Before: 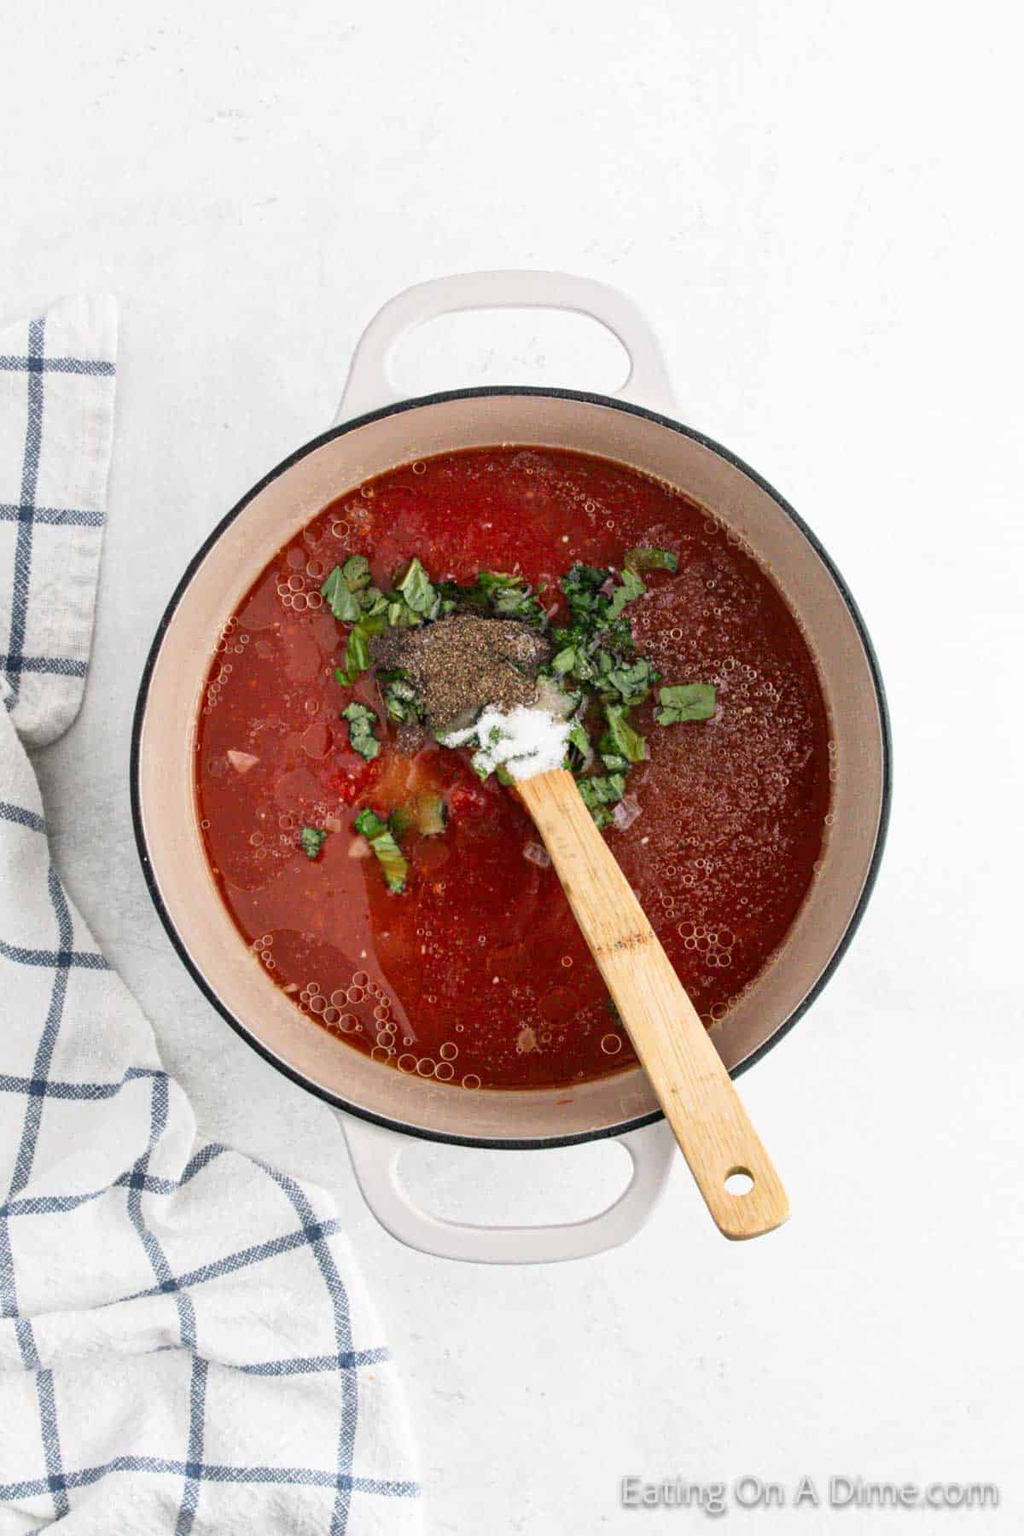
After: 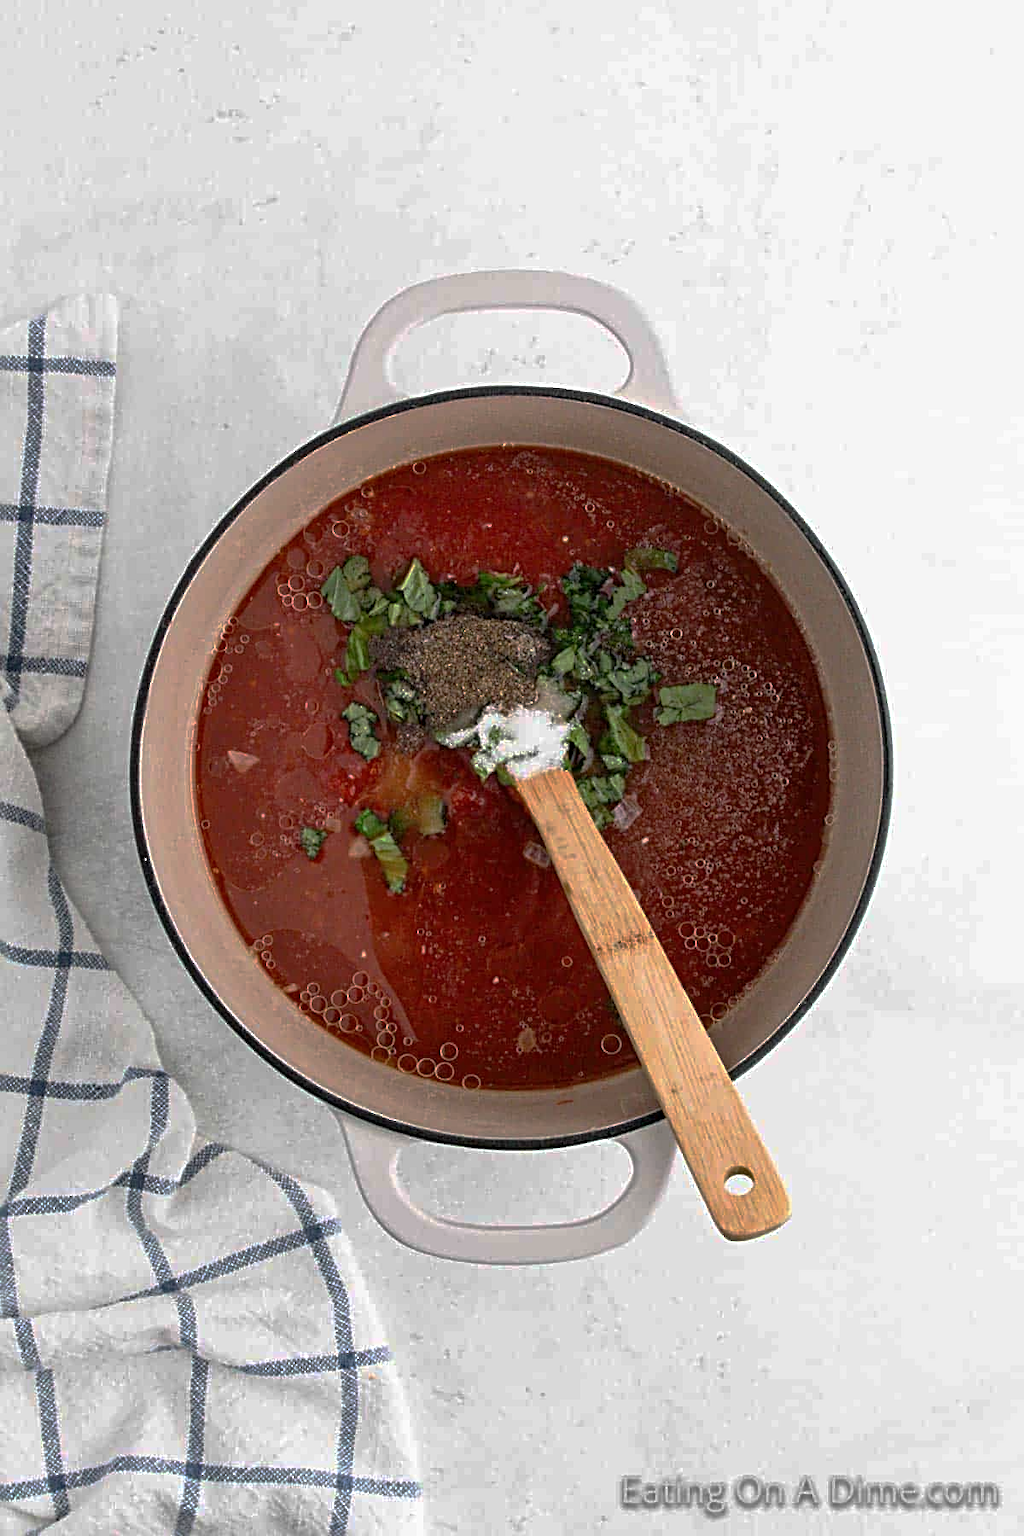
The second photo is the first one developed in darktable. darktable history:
sharpen: radius 3.083
base curve: curves: ch0 [(0, 0) (0.826, 0.587) (1, 1)], preserve colors none
